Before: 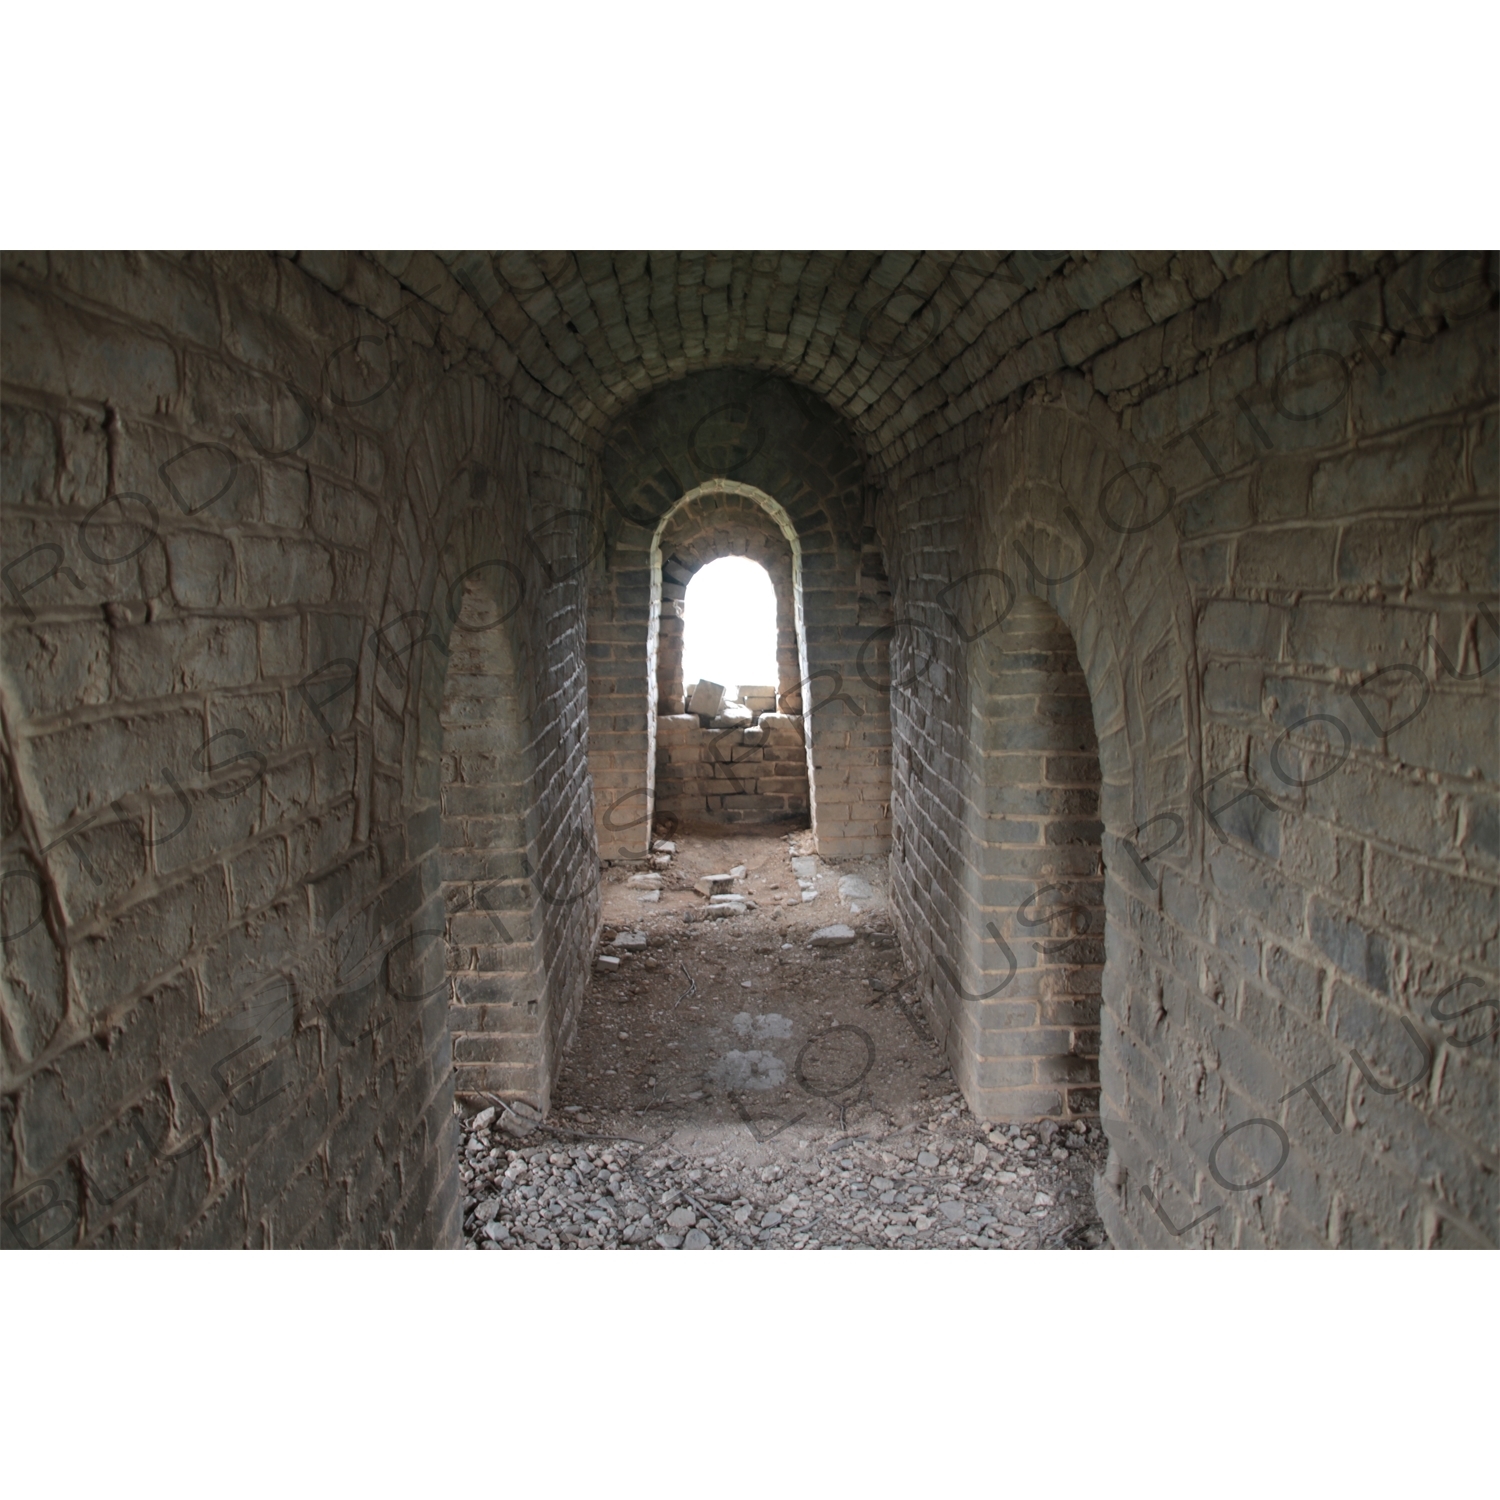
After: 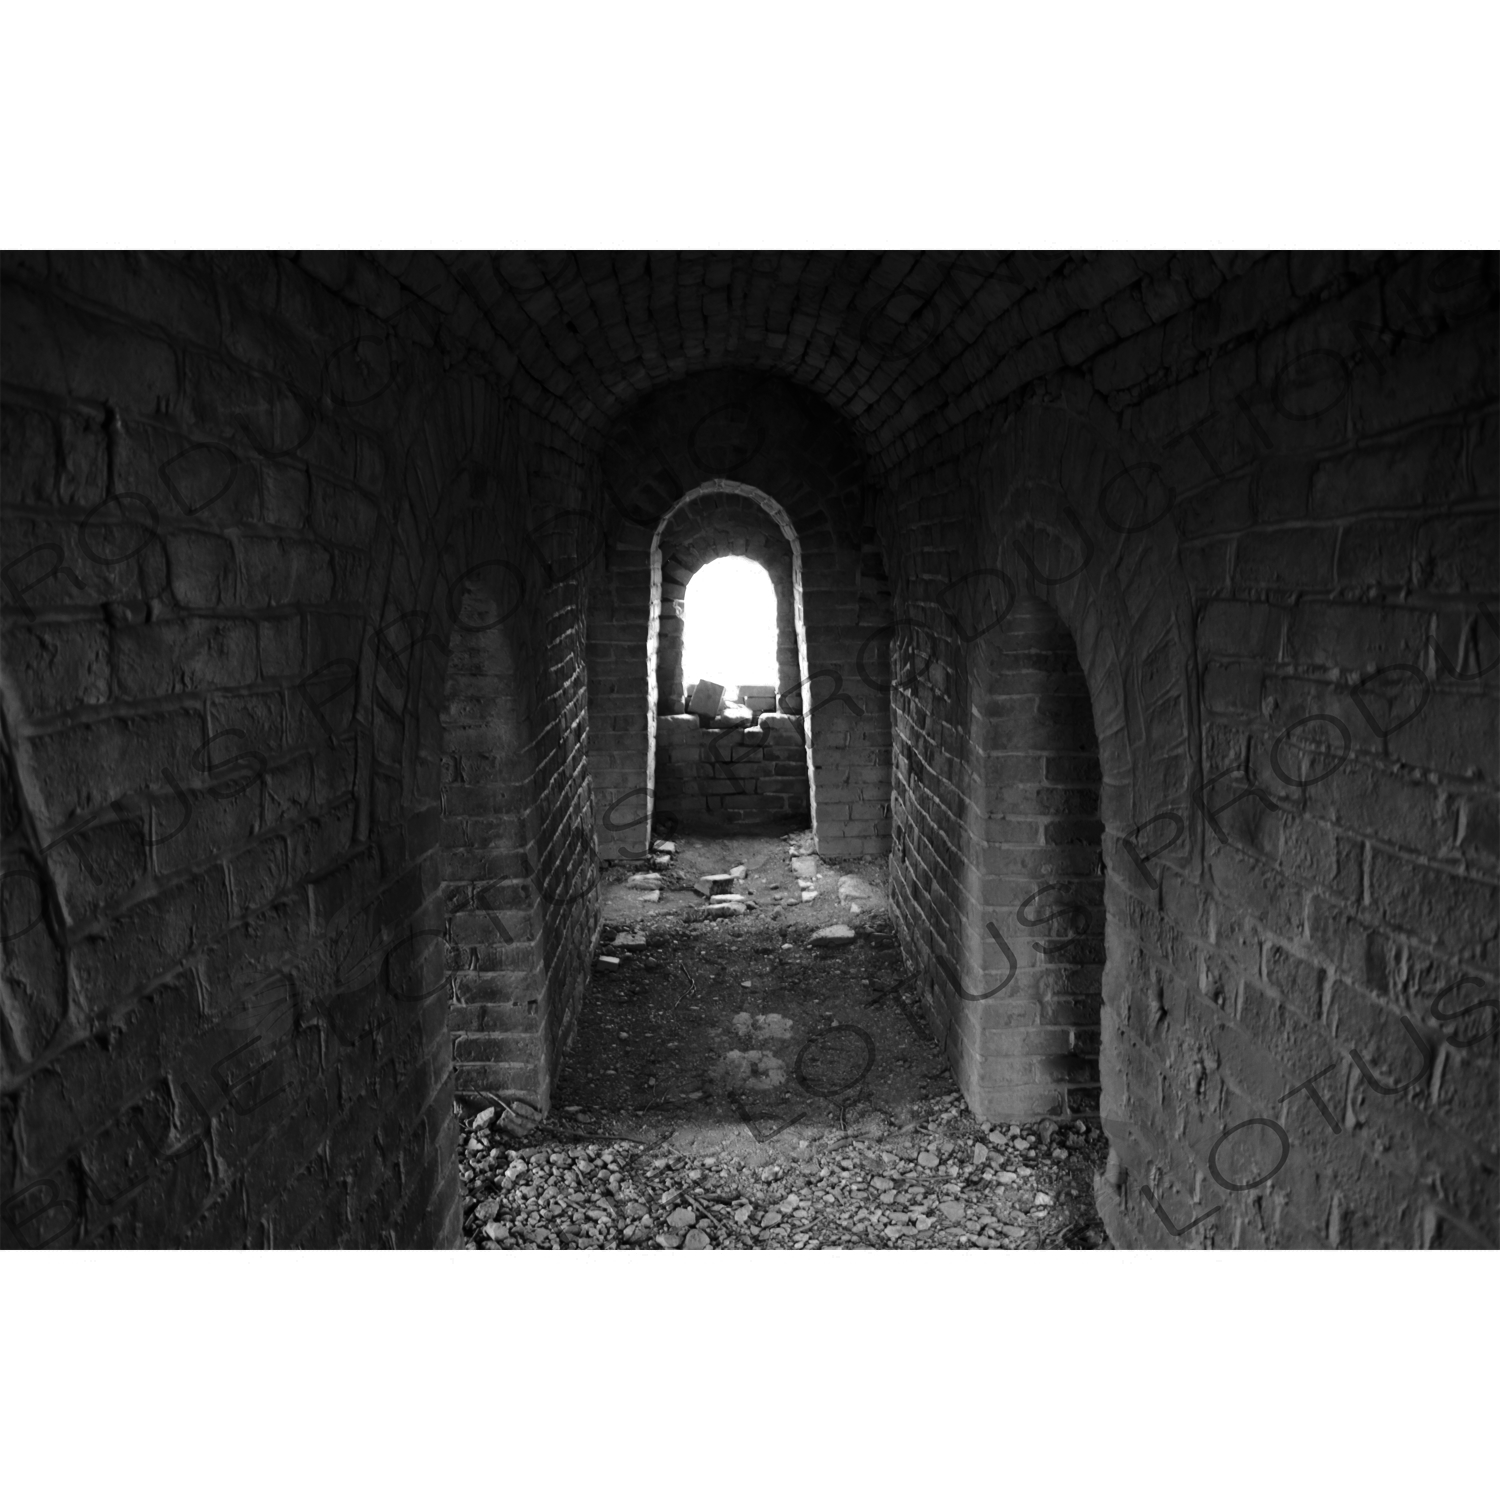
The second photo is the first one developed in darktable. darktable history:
contrast brightness saturation: contrast 0.22, brightness -0.19, saturation 0.24
color zones: curves: ch0 [(0.287, 0.048) (0.493, 0.484) (0.737, 0.816)]; ch1 [(0, 0) (0.143, 0) (0.286, 0) (0.429, 0) (0.571, 0) (0.714, 0) (0.857, 0)]
